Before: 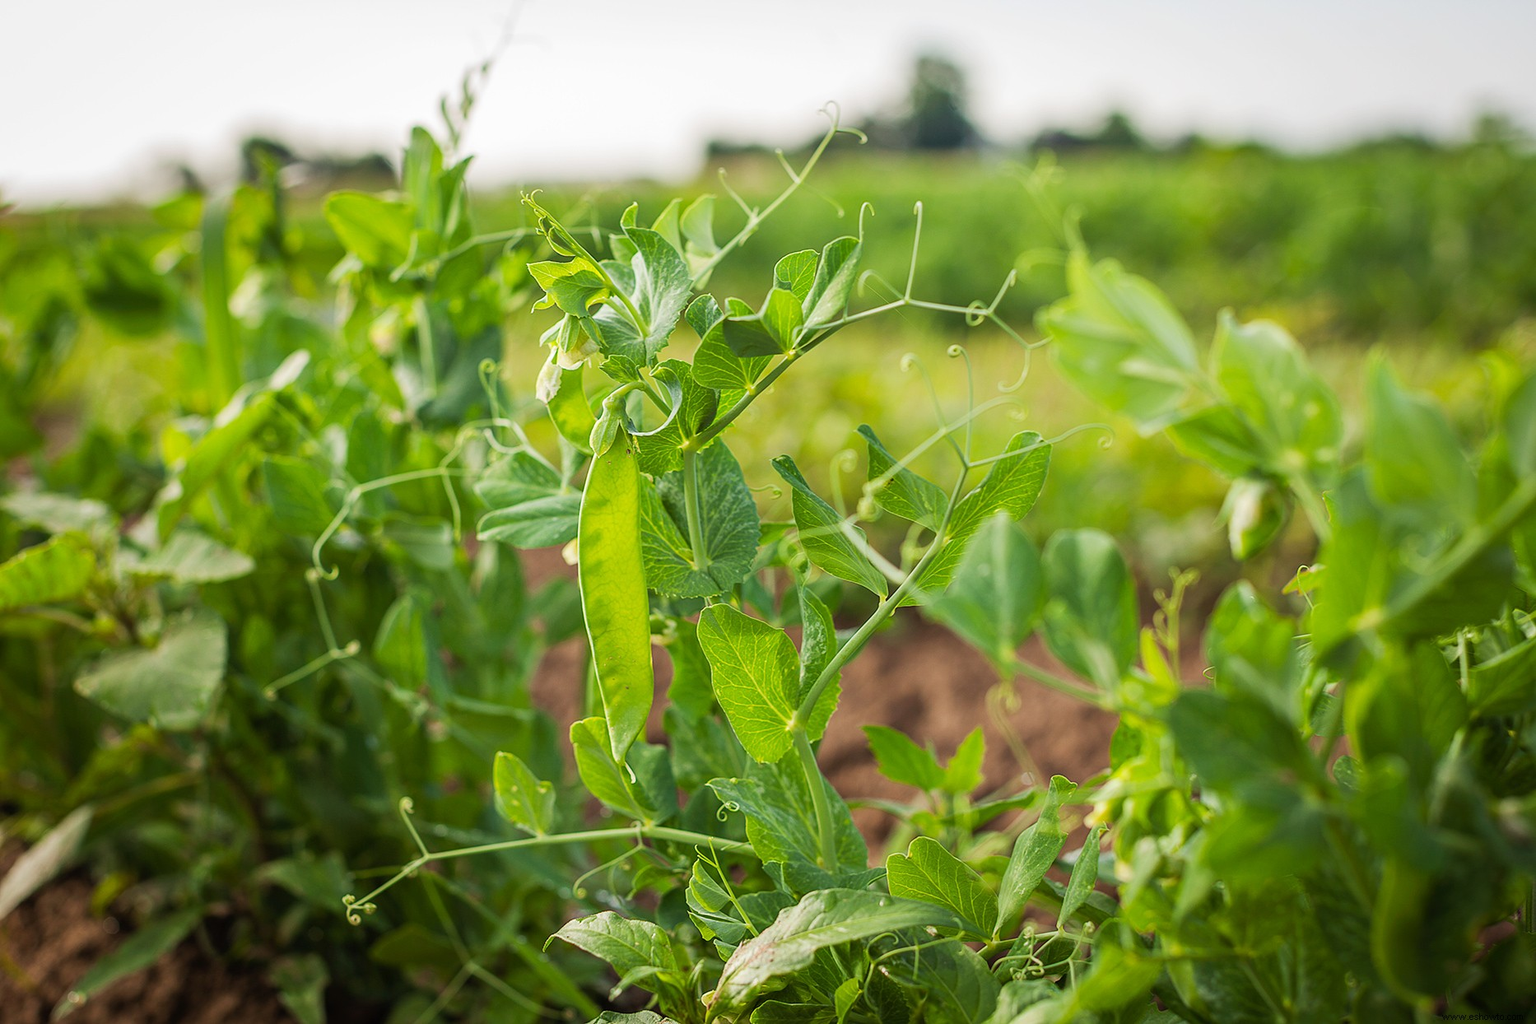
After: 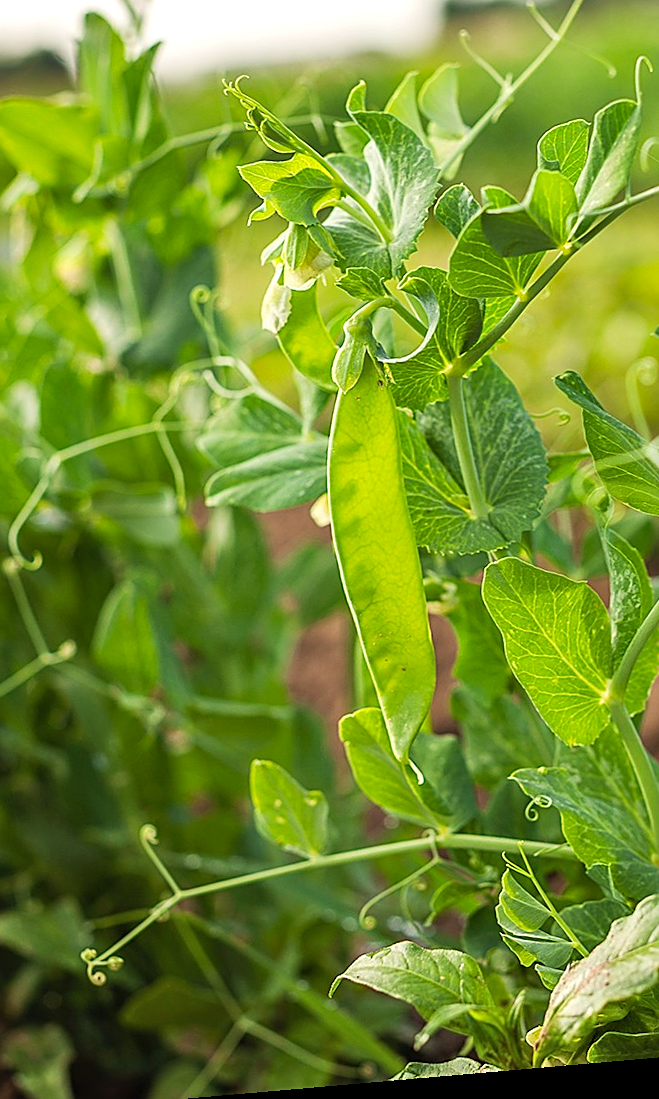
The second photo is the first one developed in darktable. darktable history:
sharpen: on, module defaults
color correction: highlights b* 3
shadows and highlights: shadows 37.27, highlights -28.18, soften with gaussian
rotate and perspective: rotation -4.98°, automatic cropping off
exposure: exposure 0.207 EV, compensate highlight preservation false
crop and rotate: left 21.77%, top 18.528%, right 44.676%, bottom 2.997%
